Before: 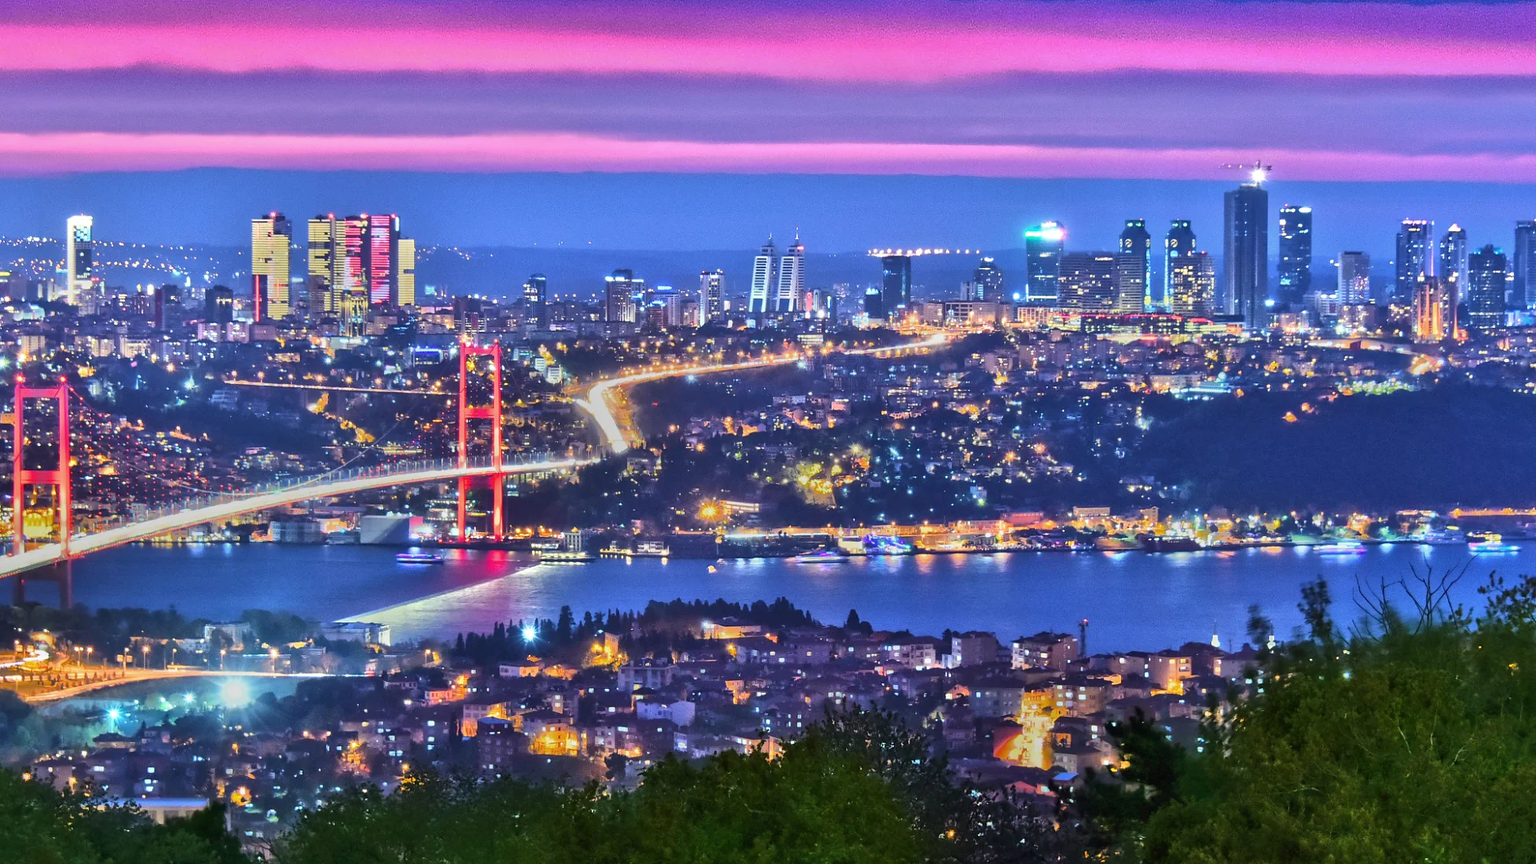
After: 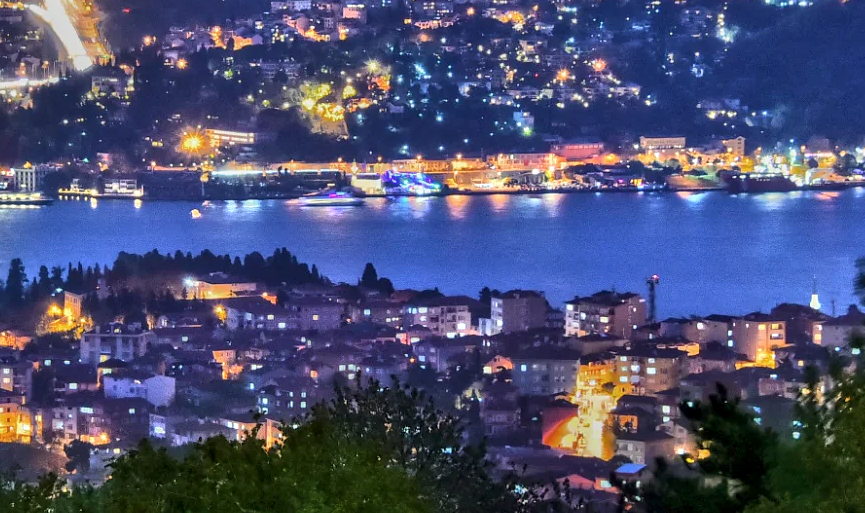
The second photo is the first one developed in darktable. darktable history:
crop: left 35.976%, top 45.819%, right 18.162%, bottom 5.807%
local contrast: detail 130%
